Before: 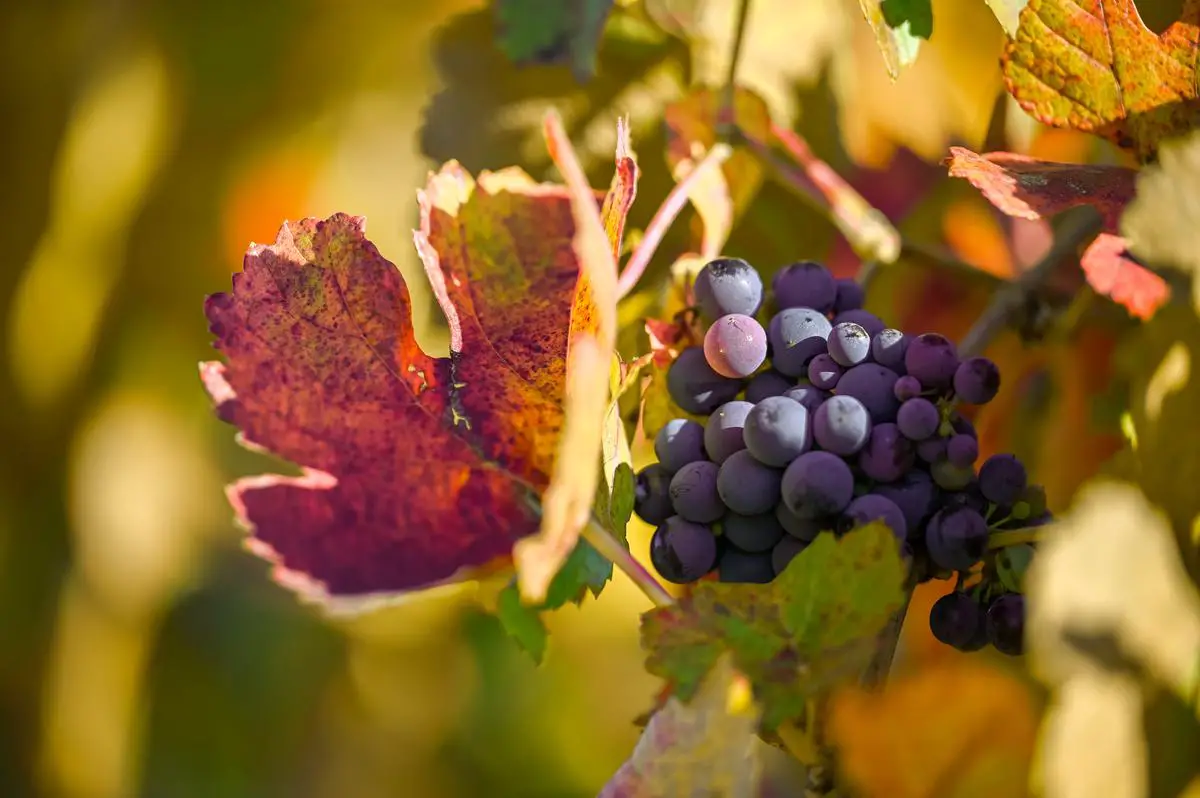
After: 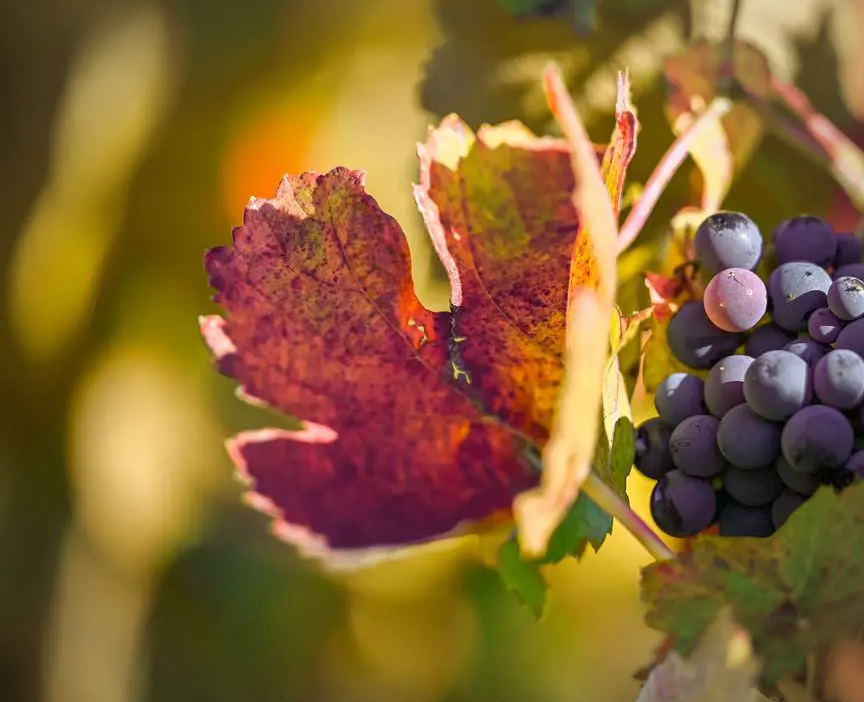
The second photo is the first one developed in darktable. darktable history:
vignetting: fall-off start 91%, fall-off radius 39.39%, brightness -0.182, saturation -0.3, width/height ratio 1.219, shape 1.3, dithering 8-bit output, unbound false
crop: top 5.803%, right 27.864%, bottom 5.804%
